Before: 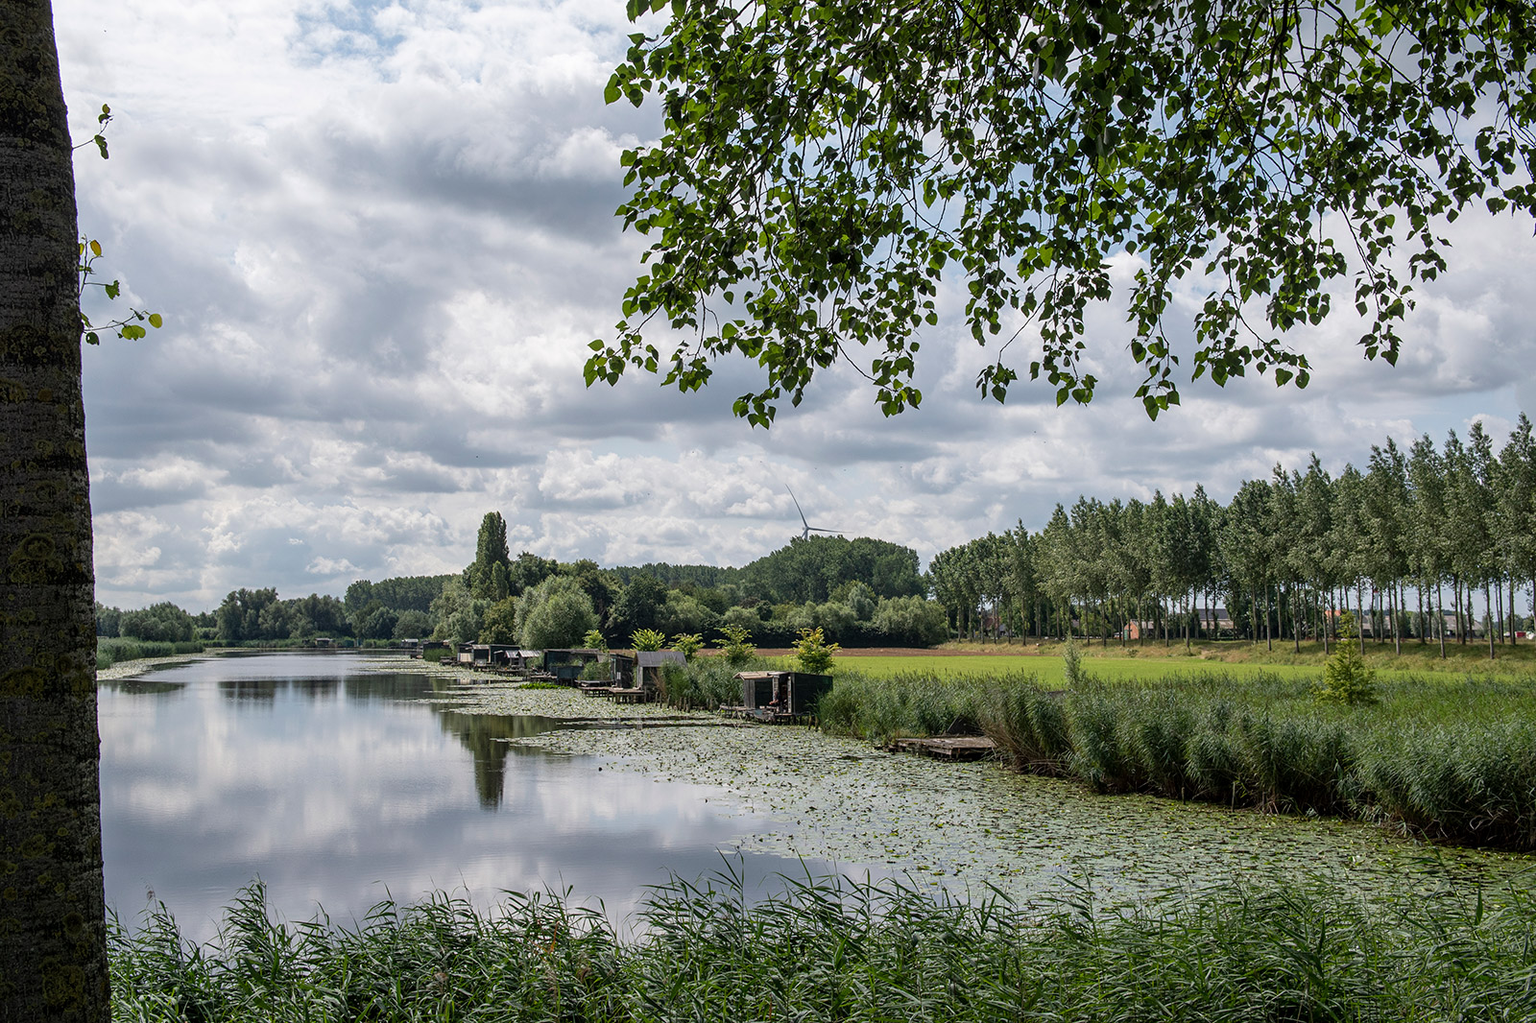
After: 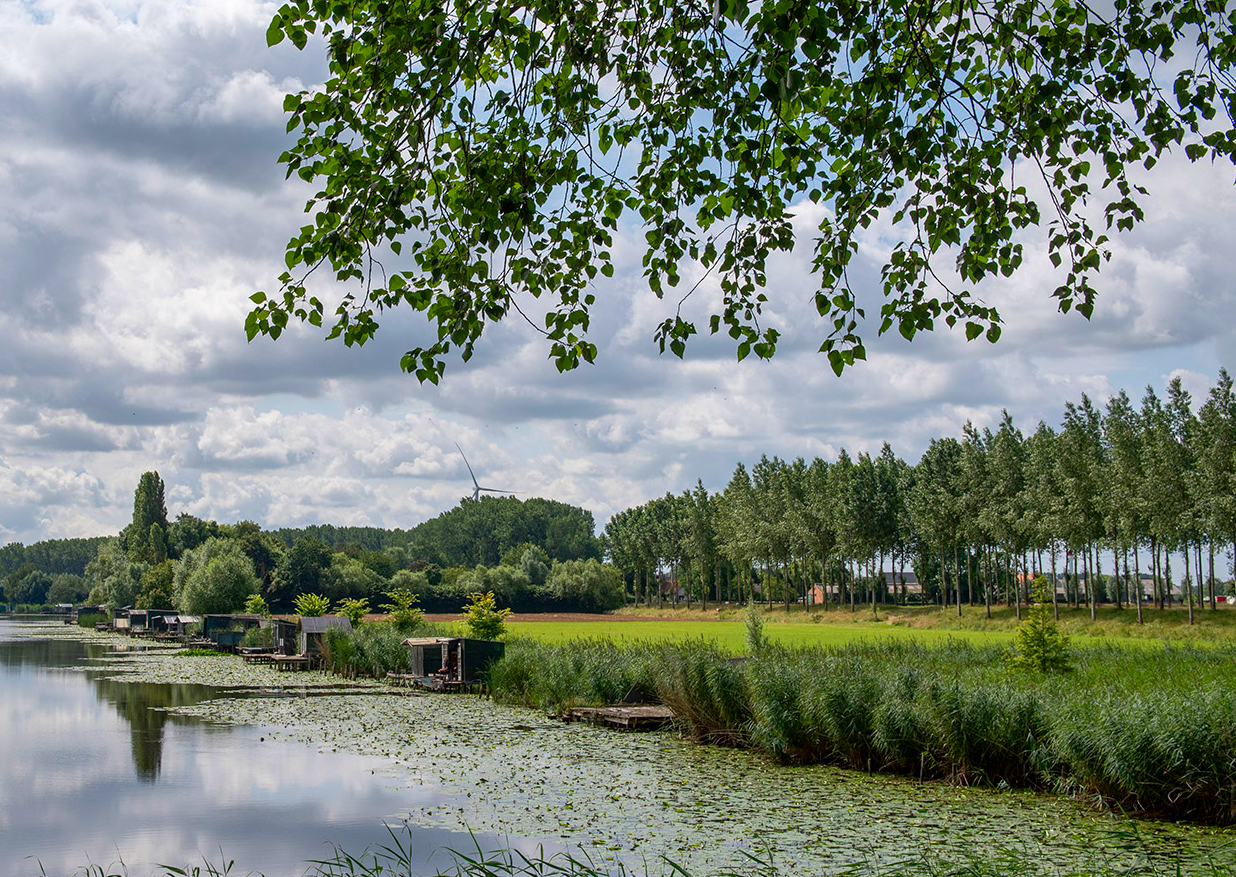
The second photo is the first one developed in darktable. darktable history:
contrast brightness saturation: contrast 0.172, saturation 0.3
shadows and highlights: on, module defaults
crop: left 22.739%, top 5.852%, bottom 11.869%
